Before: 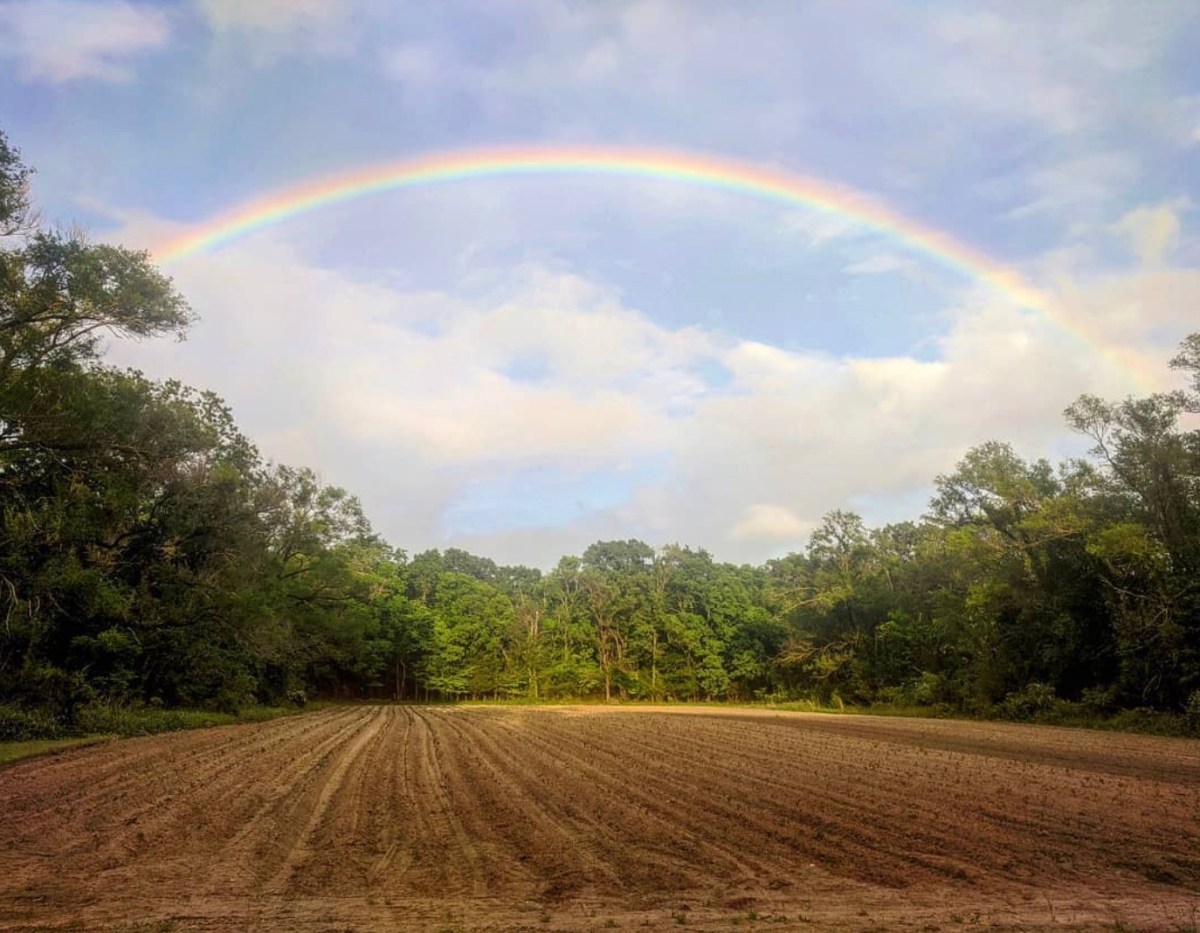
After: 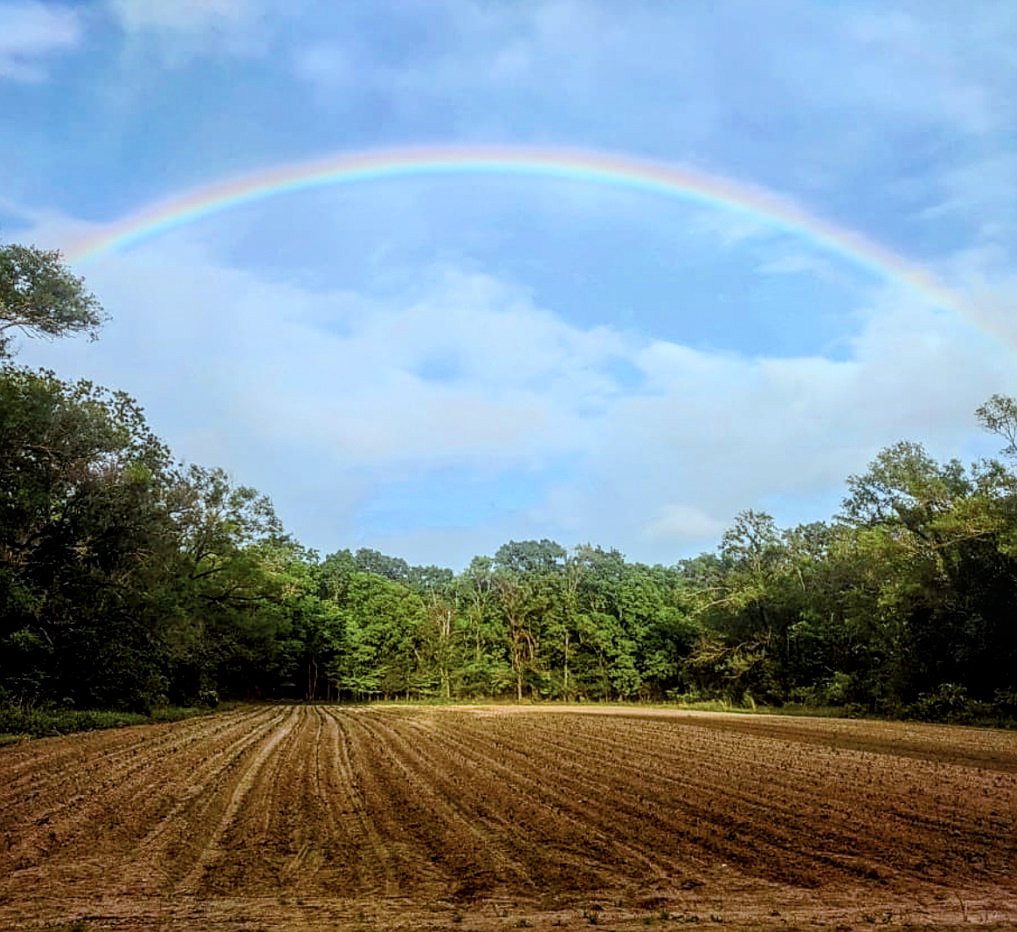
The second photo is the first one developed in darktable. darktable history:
crop: left 7.385%, right 7.848%
local contrast: on, module defaults
sharpen: on, module defaults
filmic rgb: black relative exposure -7.65 EV, white relative exposure 4.56 EV, hardness 3.61, contrast 0.987
exposure: compensate highlight preservation false
color balance rgb: perceptual saturation grading › global saturation 20%, perceptual saturation grading › highlights -25.054%, perceptual saturation grading › shadows 24.617%, perceptual brilliance grading › global brilliance 15.71%, perceptual brilliance grading › shadows -34.857%, global vibrance 25.165%
color correction: highlights a* -8.86, highlights b* -23.55
